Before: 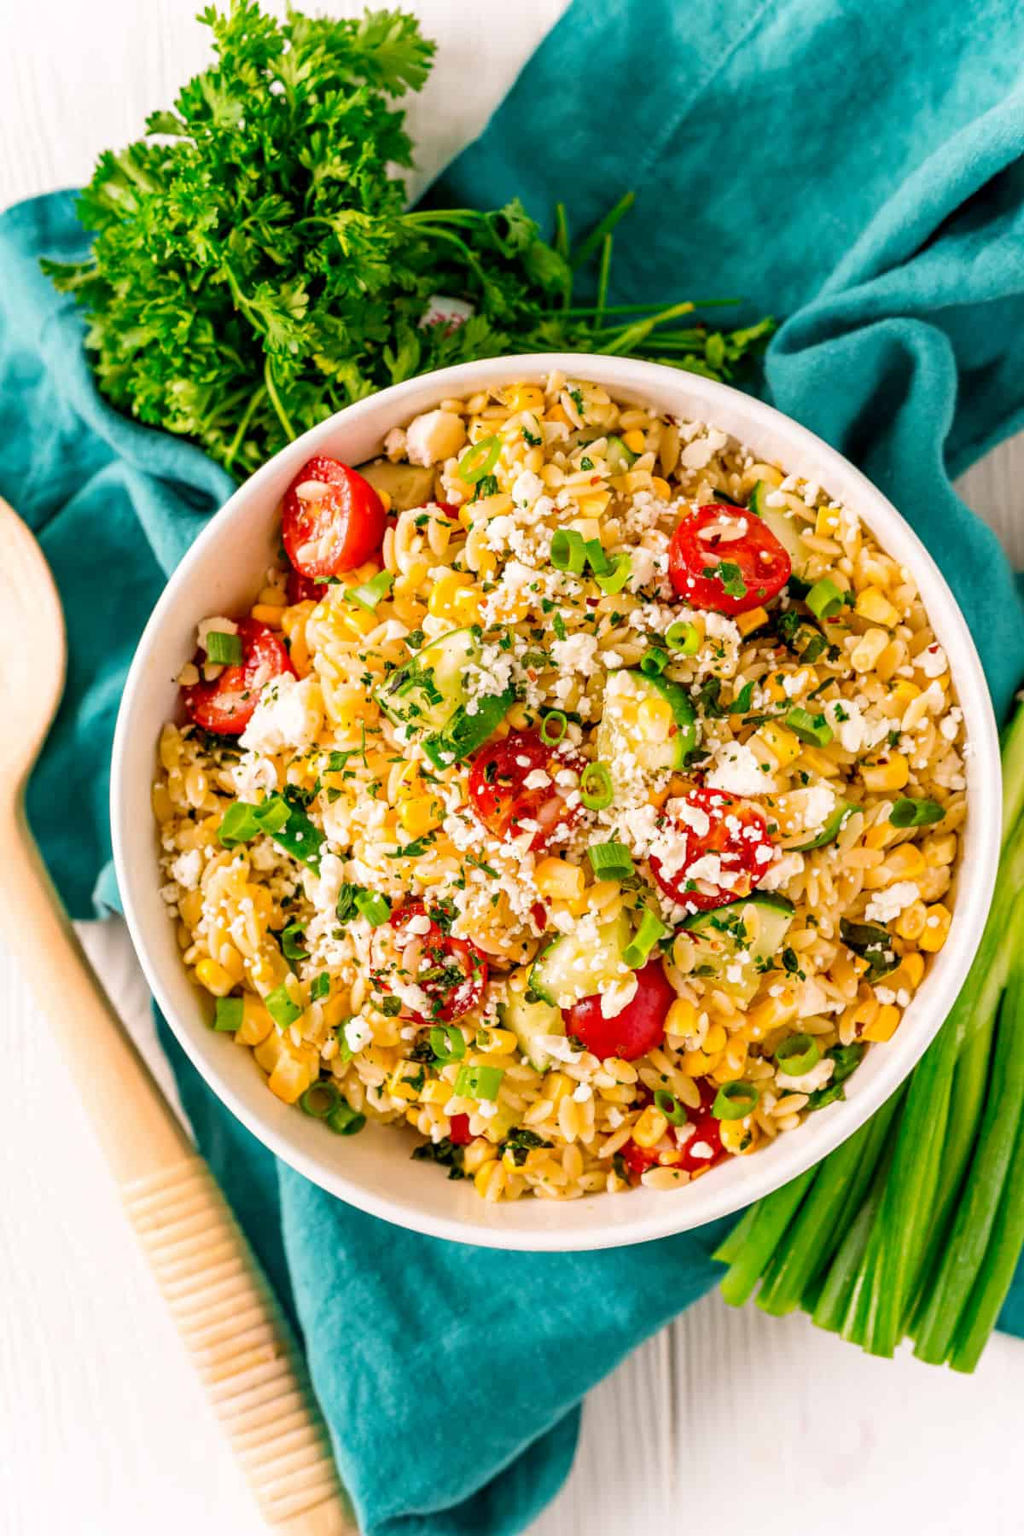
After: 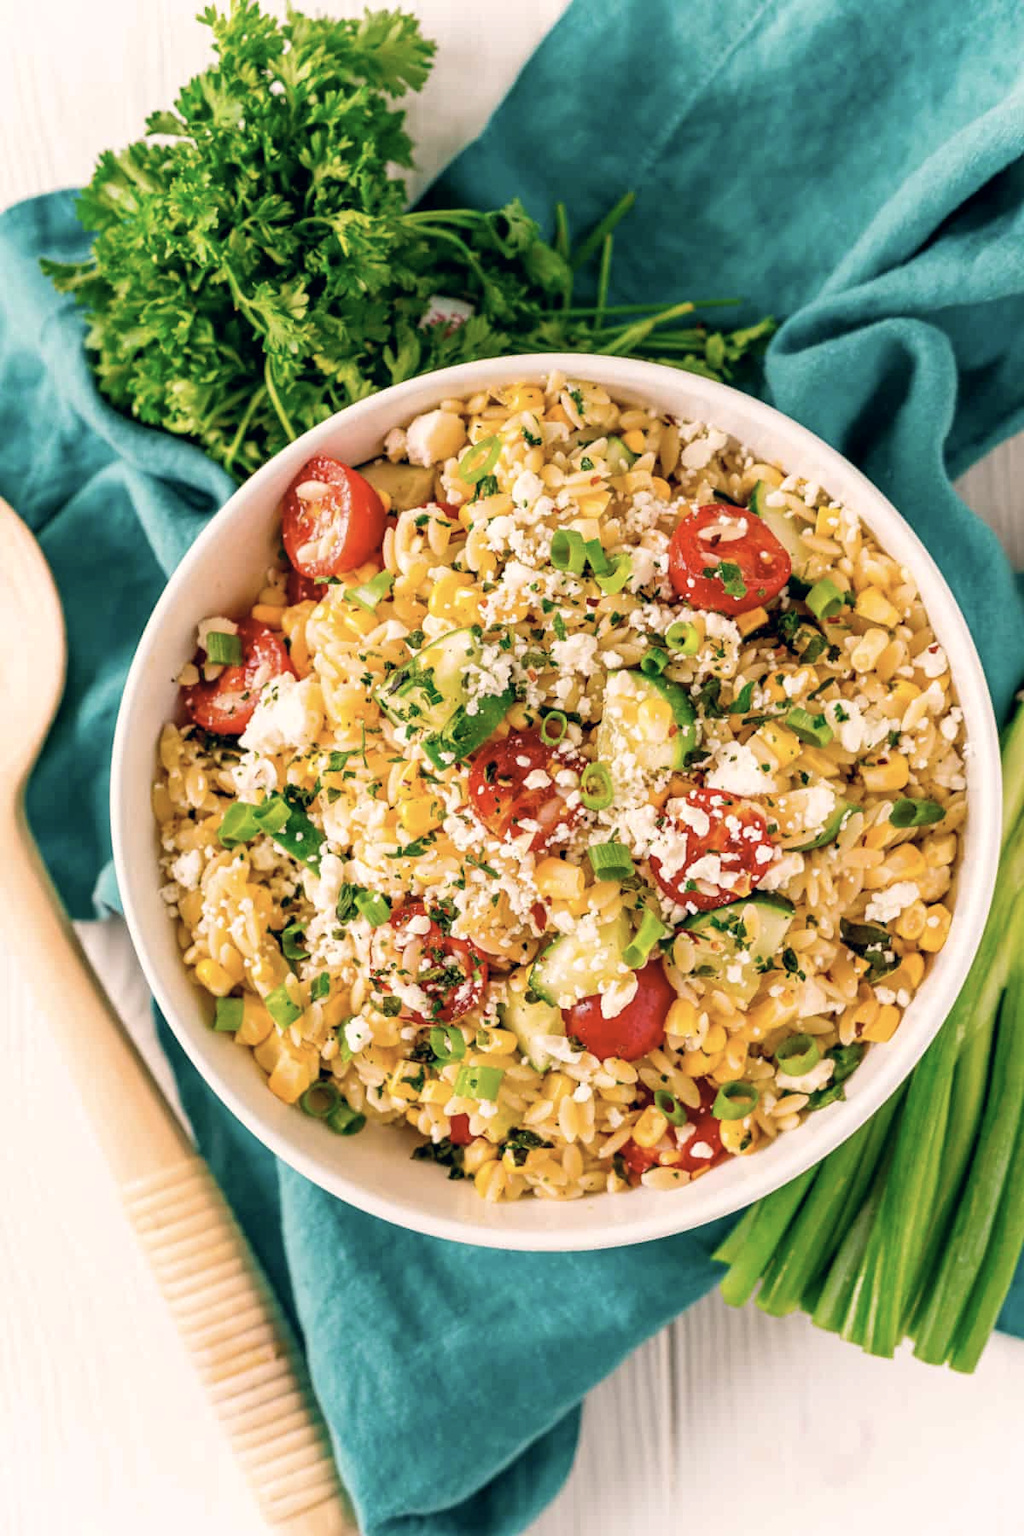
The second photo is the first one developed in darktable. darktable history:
color correction: highlights a* 2.74, highlights b* 5, shadows a* -2.34, shadows b* -4.96, saturation 0.766
